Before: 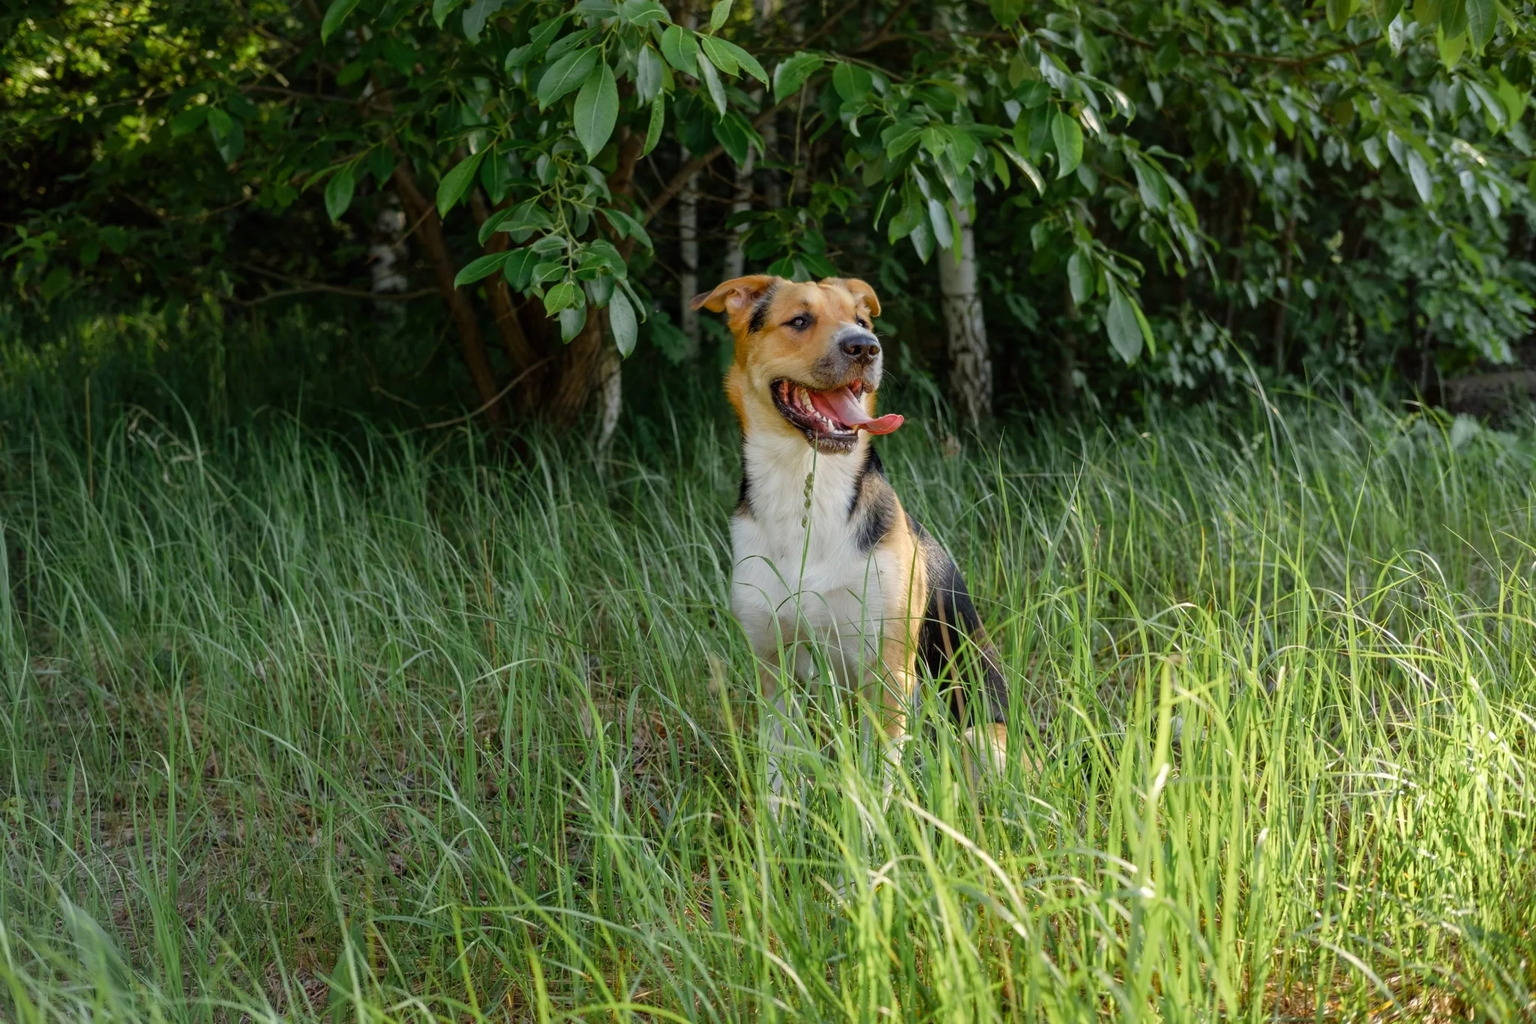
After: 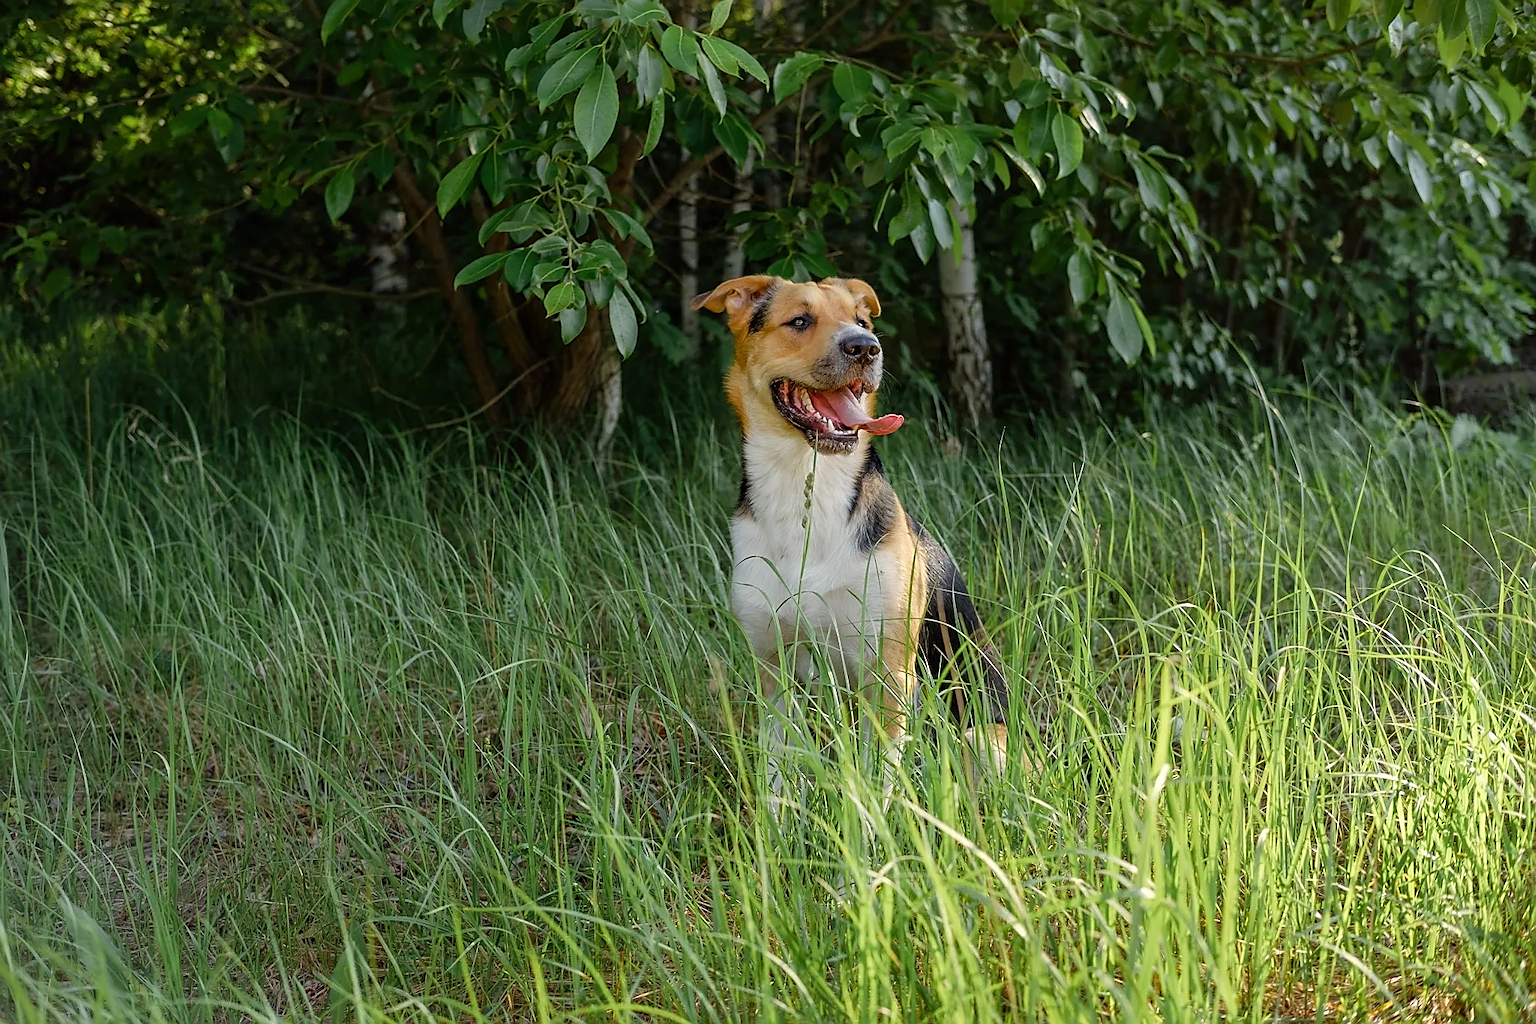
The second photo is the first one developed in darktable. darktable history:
sharpen: radius 1.358, amount 1.25, threshold 0.738
